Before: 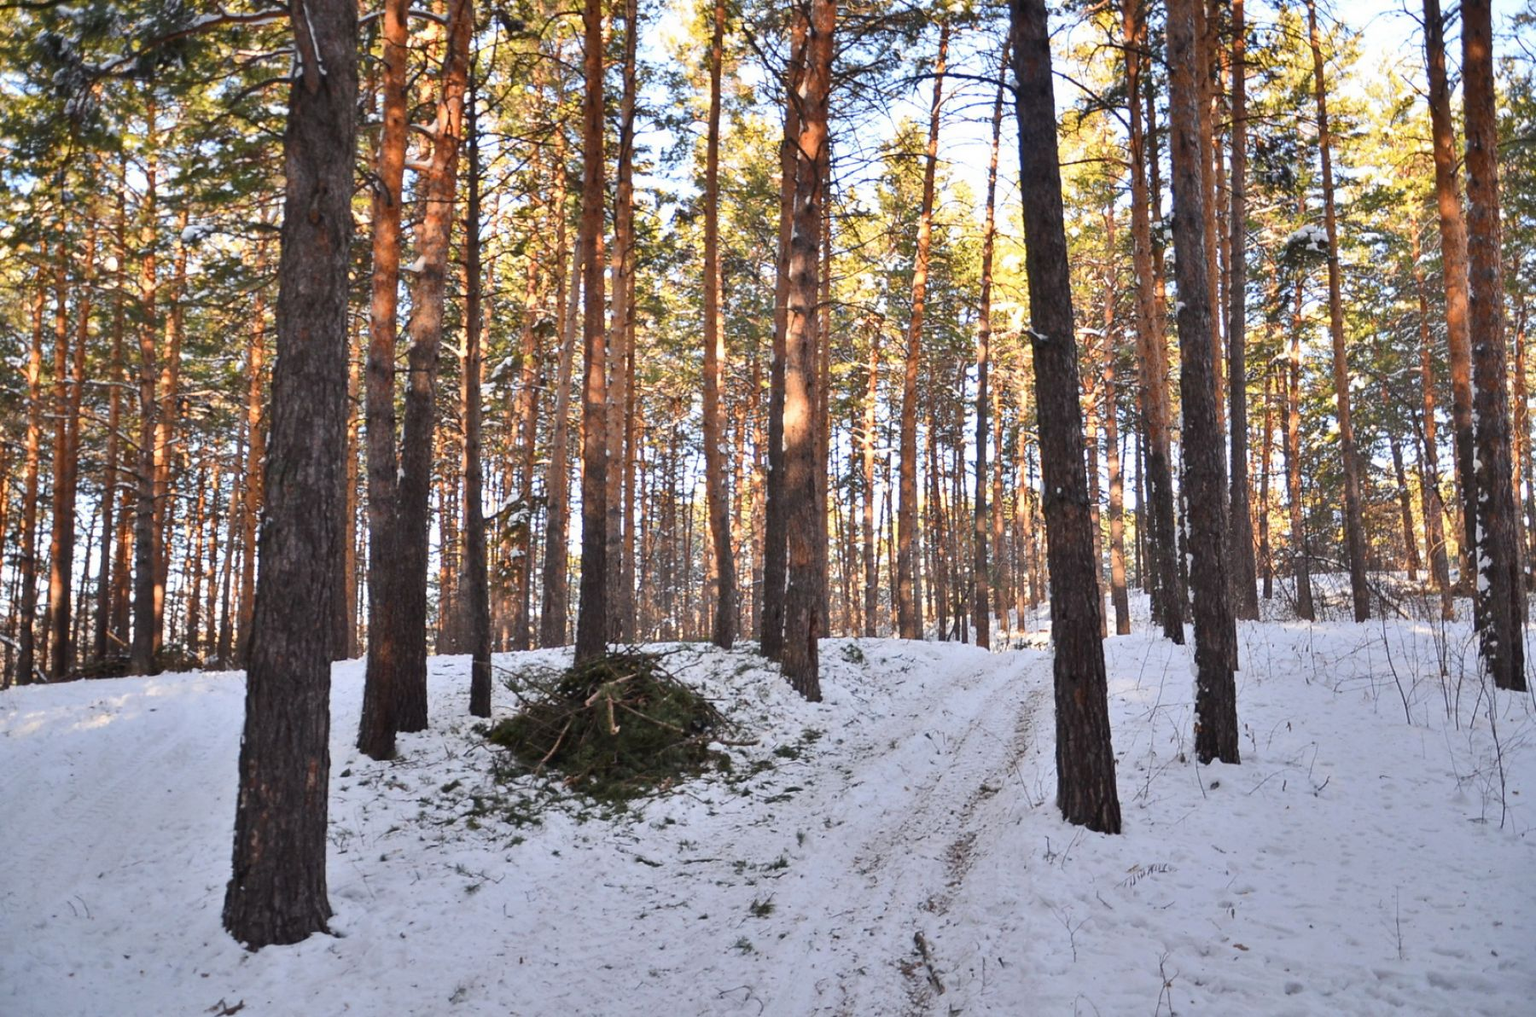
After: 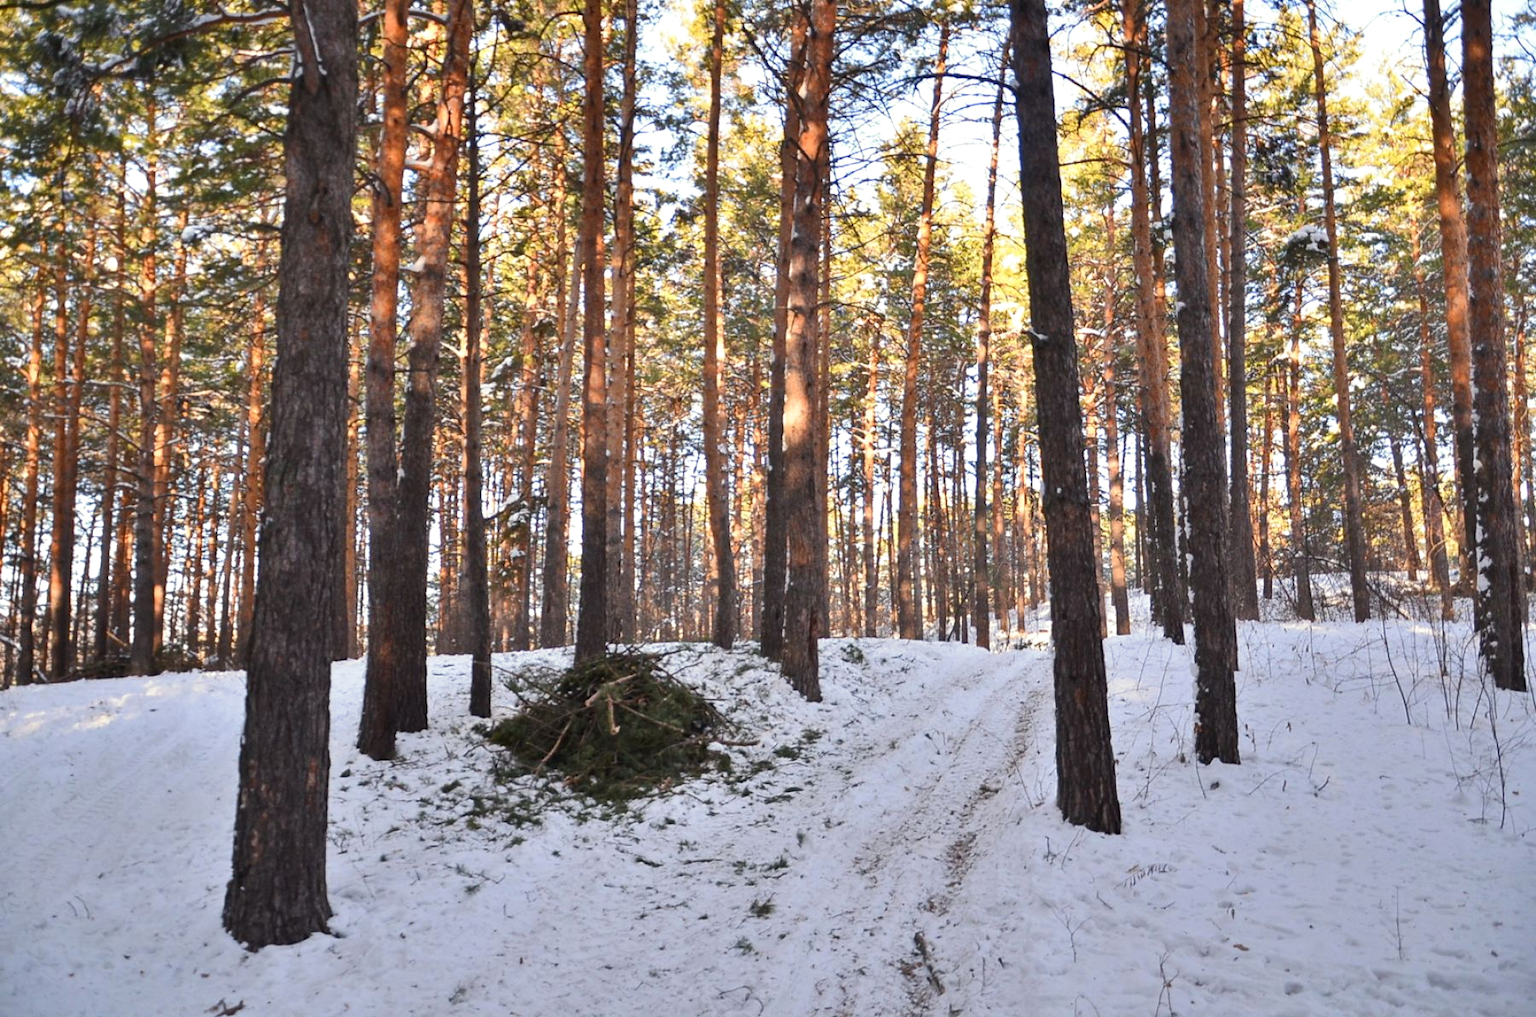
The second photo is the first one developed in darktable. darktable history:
exposure: exposure 0.081 EV, compensate highlight preservation false
split-toning: shadows › saturation 0.61, highlights › saturation 0.58, balance -28.74, compress 87.36%
tone equalizer: on, module defaults
